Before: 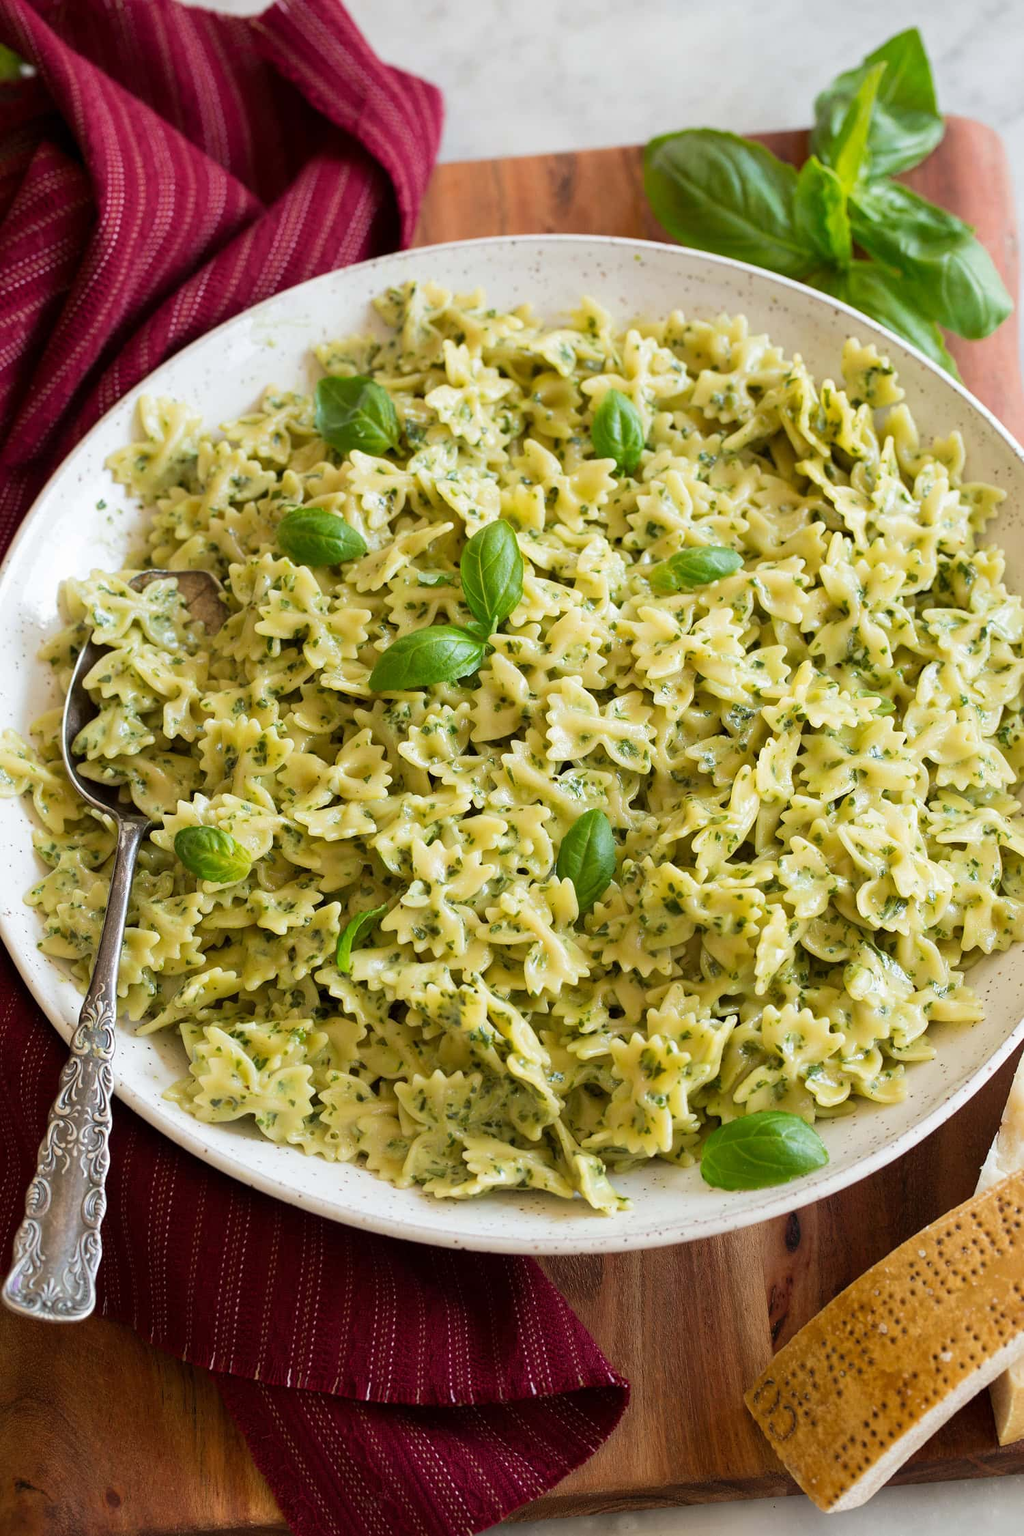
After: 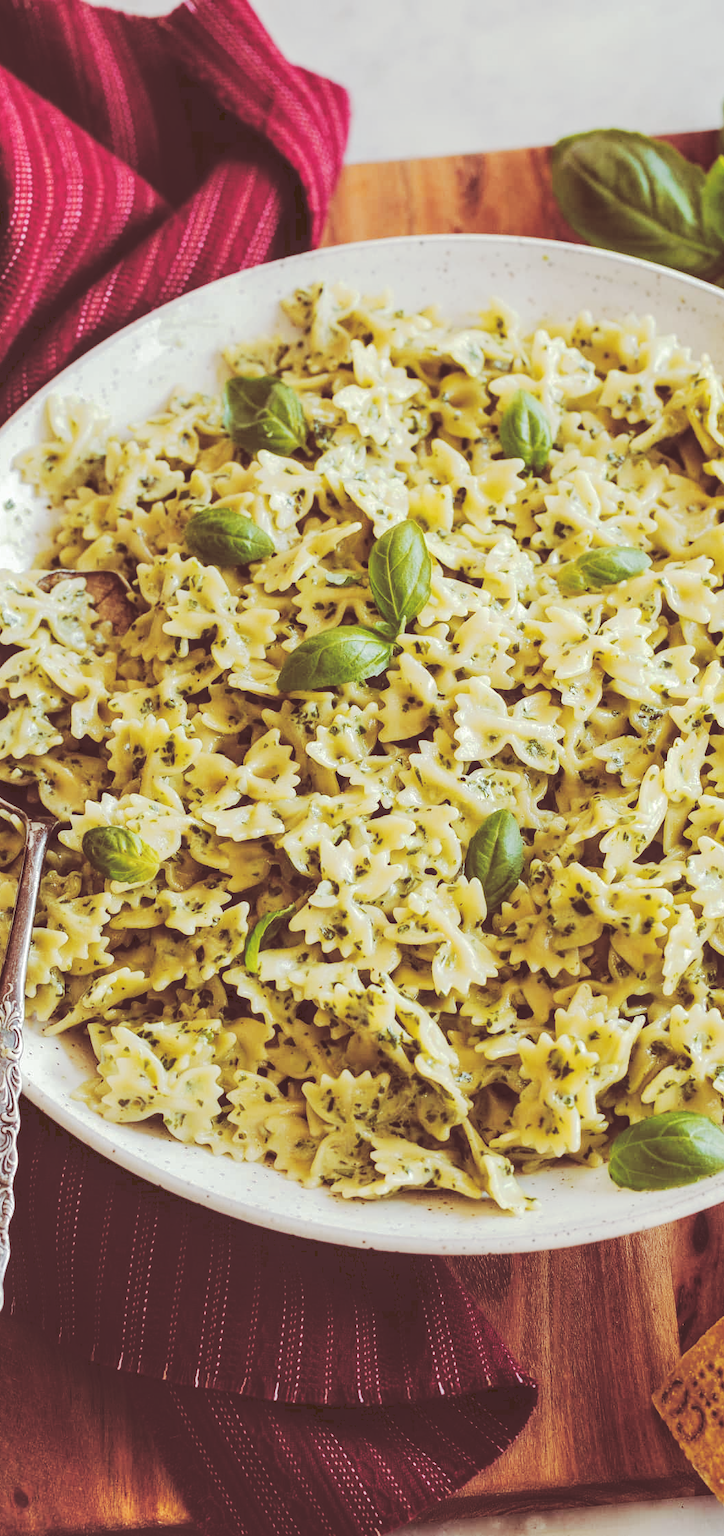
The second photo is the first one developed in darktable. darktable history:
split-toning: shadows › hue 360°
crop and rotate: left 9.061%, right 20.142%
local contrast: on, module defaults
tone curve: curves: ch0 [(0, 0) (0.003, 0.219) (0.011, 0.219) (0.025, 0.223) (0.044, 0.226) (0.069, 0.232) (0.1, 0.24) (0.136, 0.245) (0.177, 0.257) (0.224, 0.281) (0.277, 0.324) (0.335, 0.392) (0.399, 0.484) (0.468, 0.585) (0.543, 0.672) (0.623, 0.741) (0.709, 0.788) (0.801, 0.835) (0.898, 0.878) (1, 1)], preserve colors none
